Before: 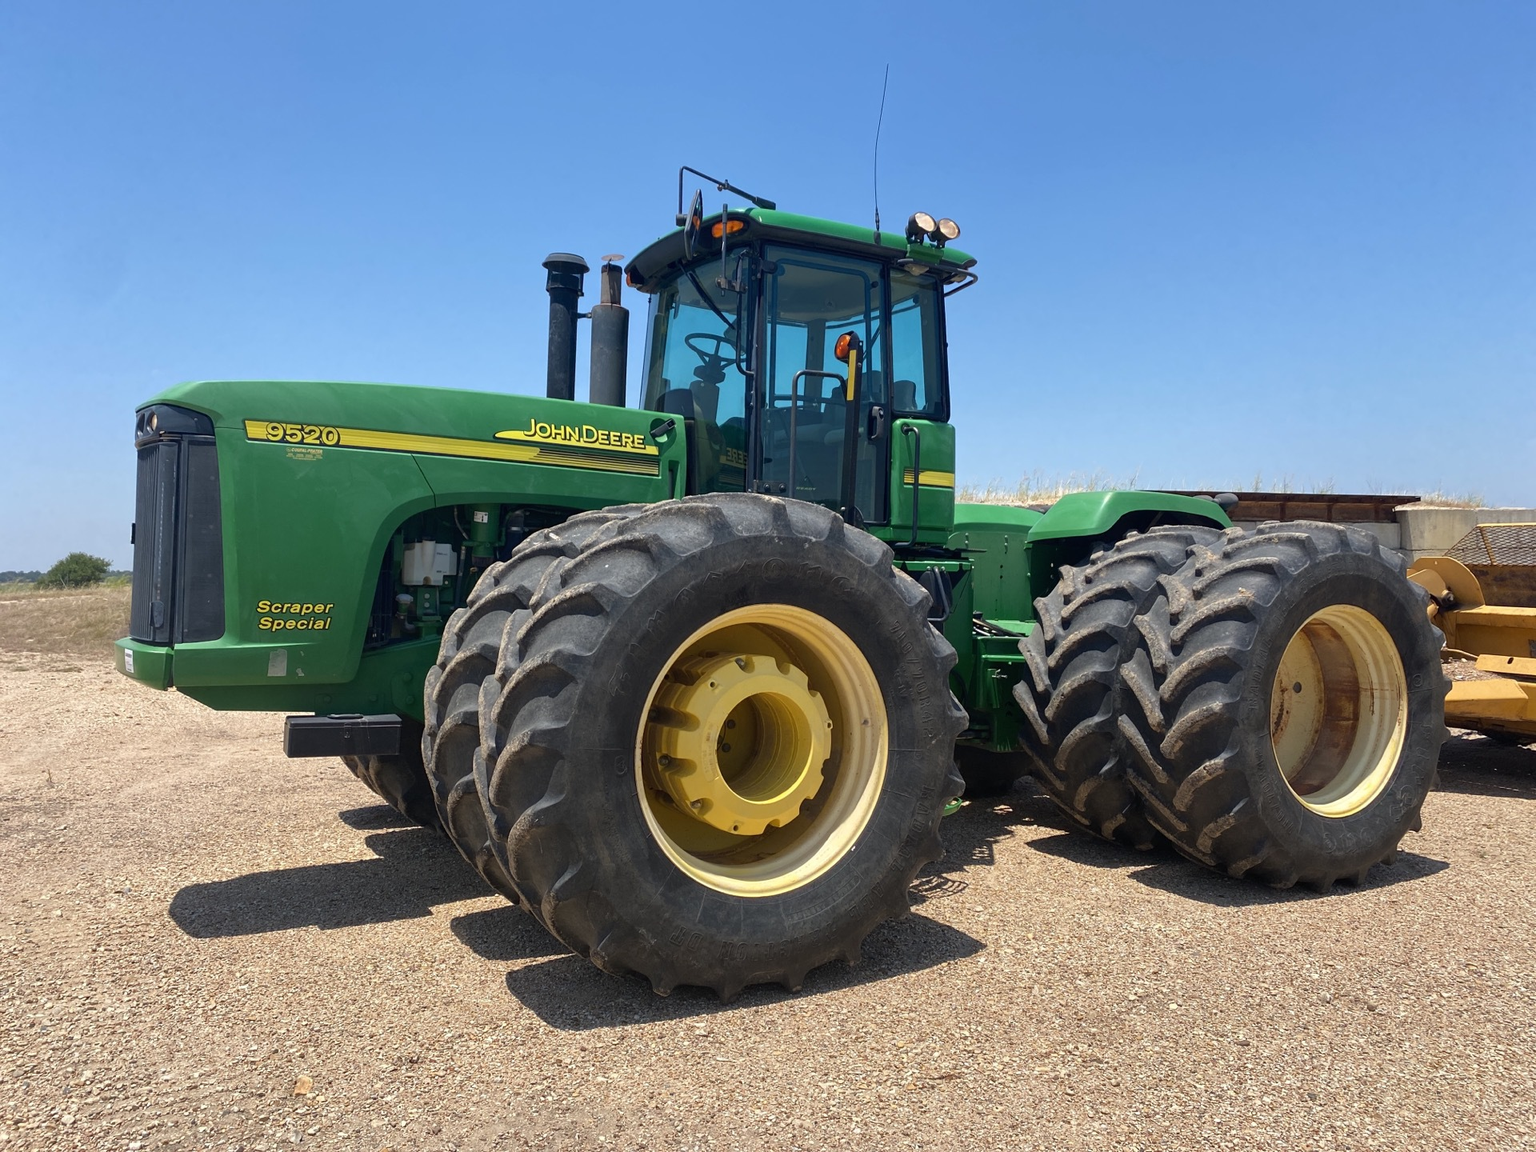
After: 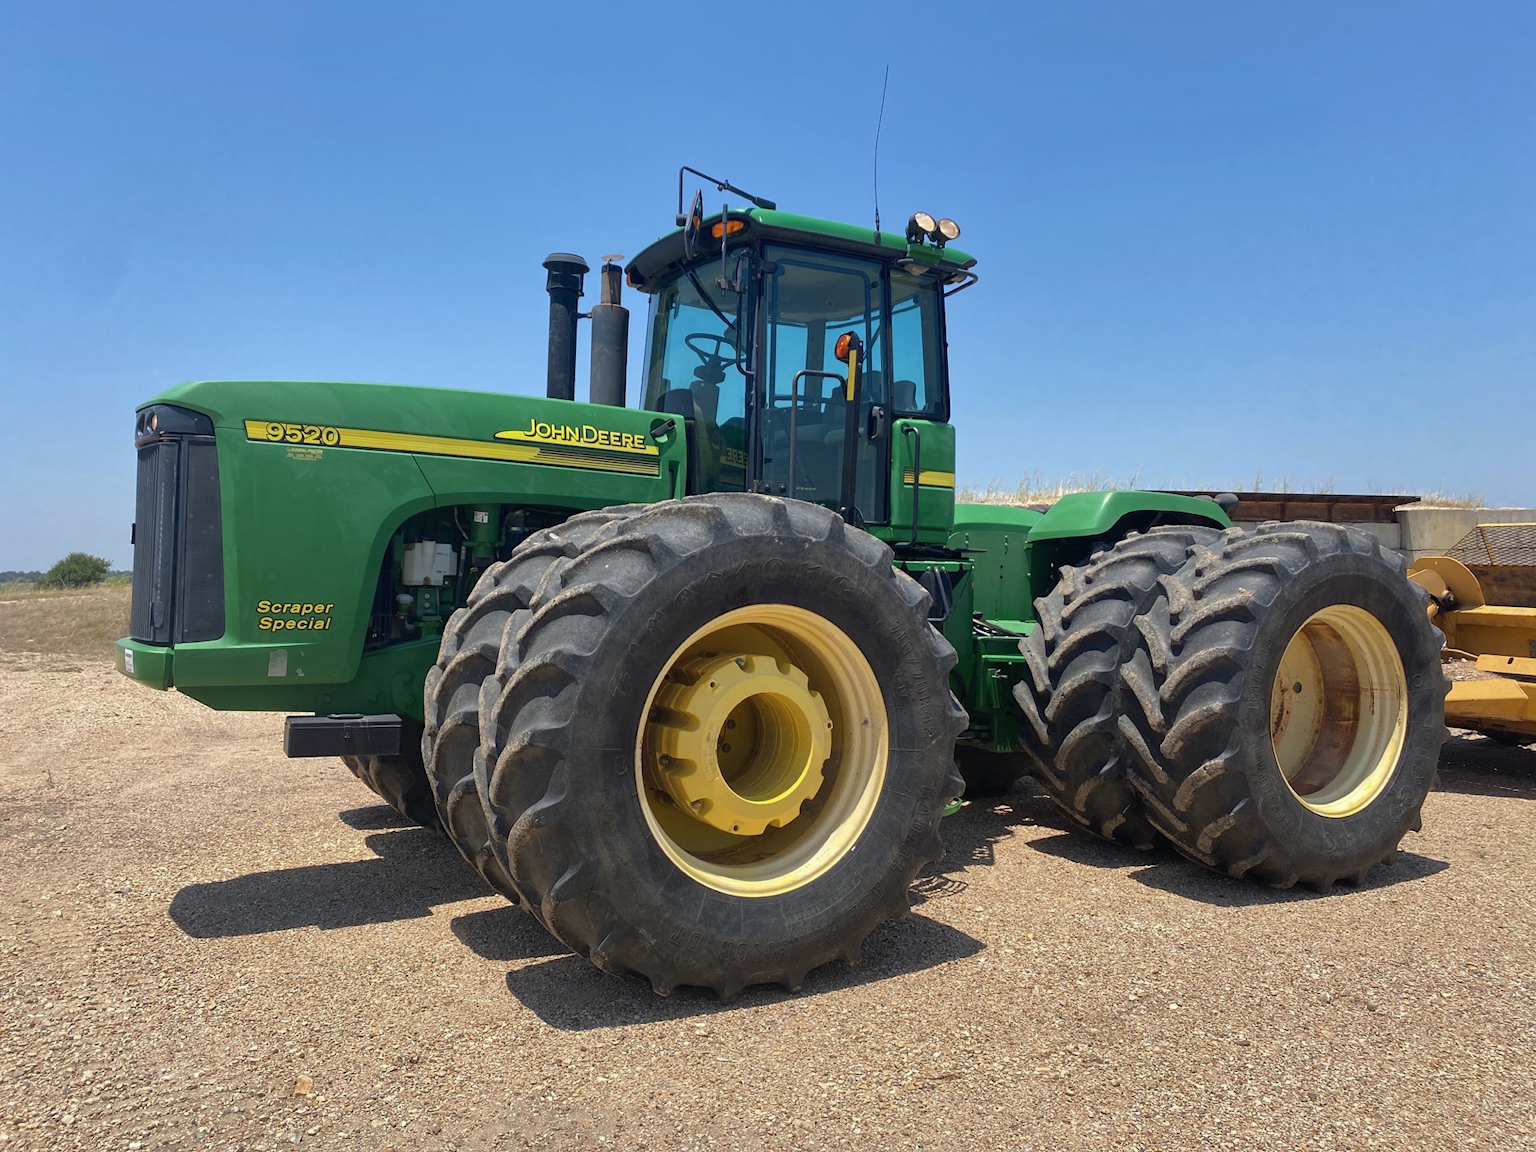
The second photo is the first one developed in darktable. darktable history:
shadows and highlights: shadows 29.92
